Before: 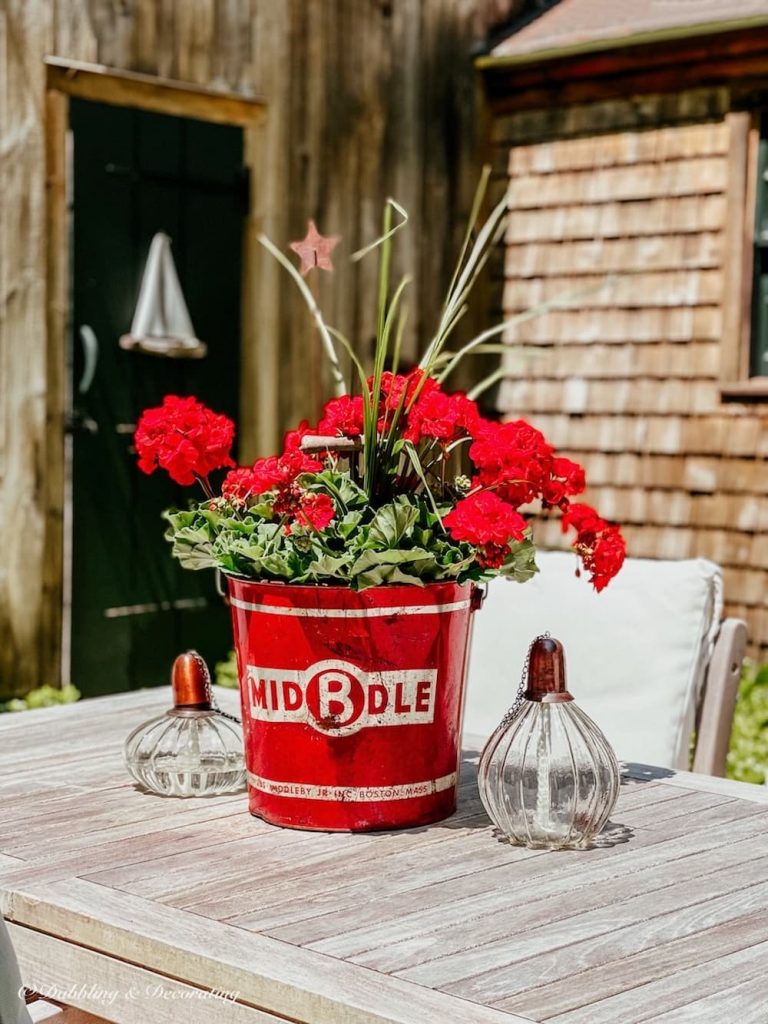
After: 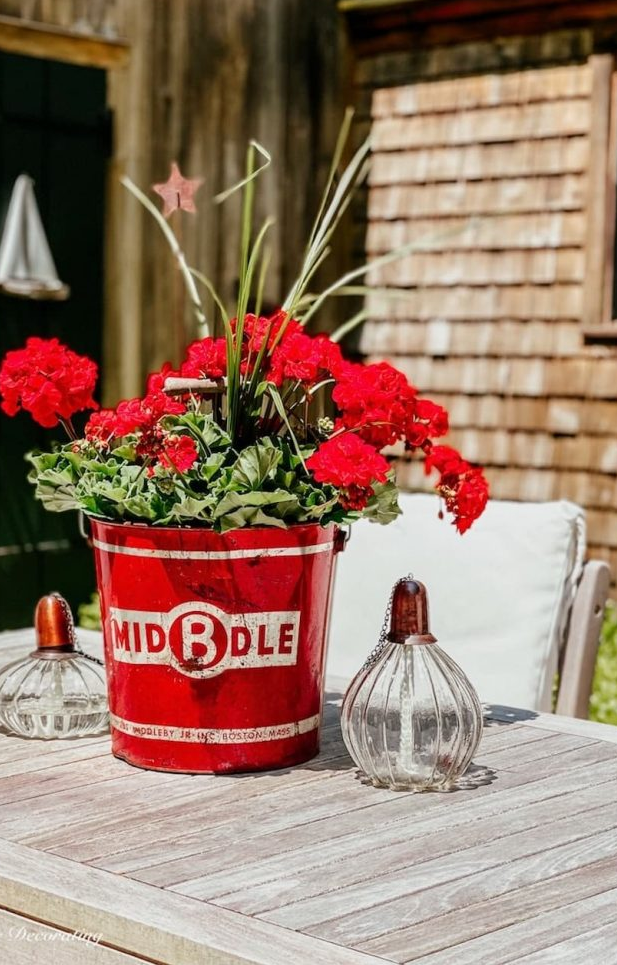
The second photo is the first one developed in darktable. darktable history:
crop and rotate: left 17.867%, top 5.729%, right 1.722%
